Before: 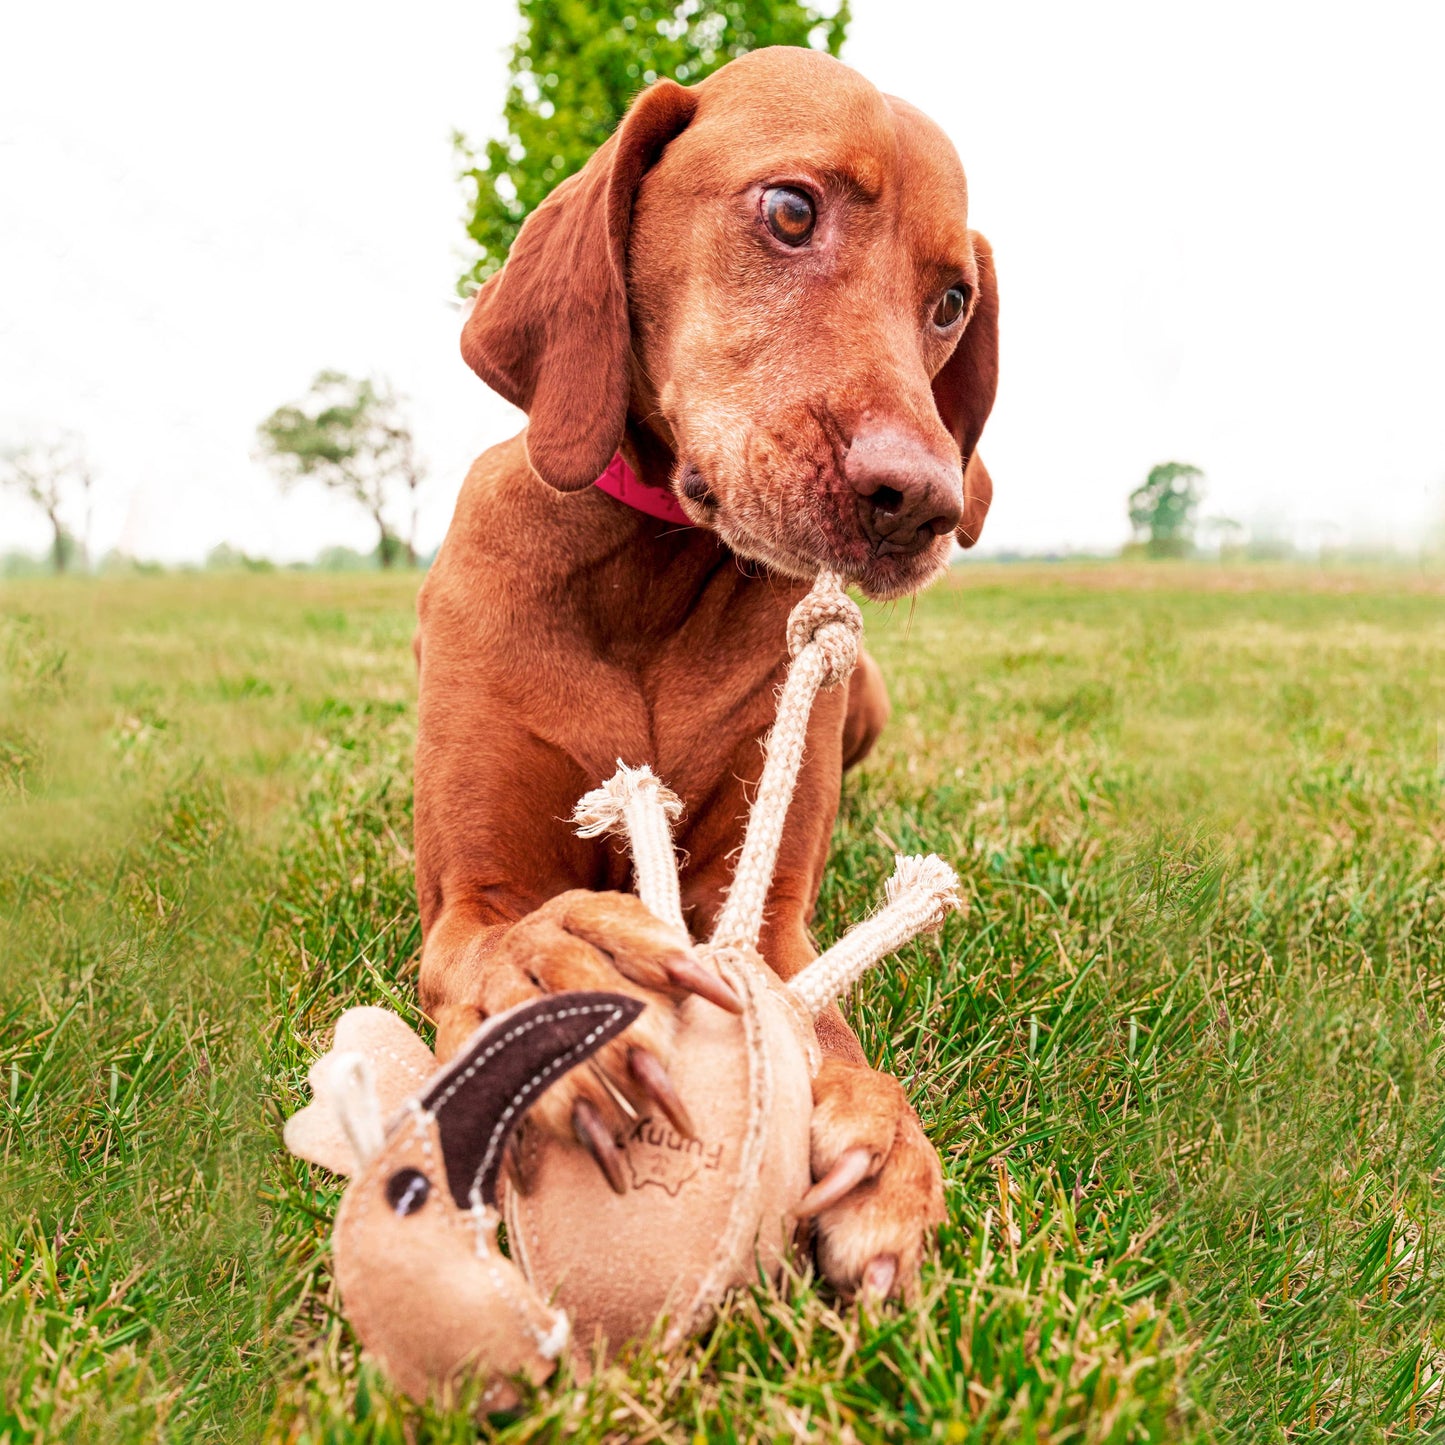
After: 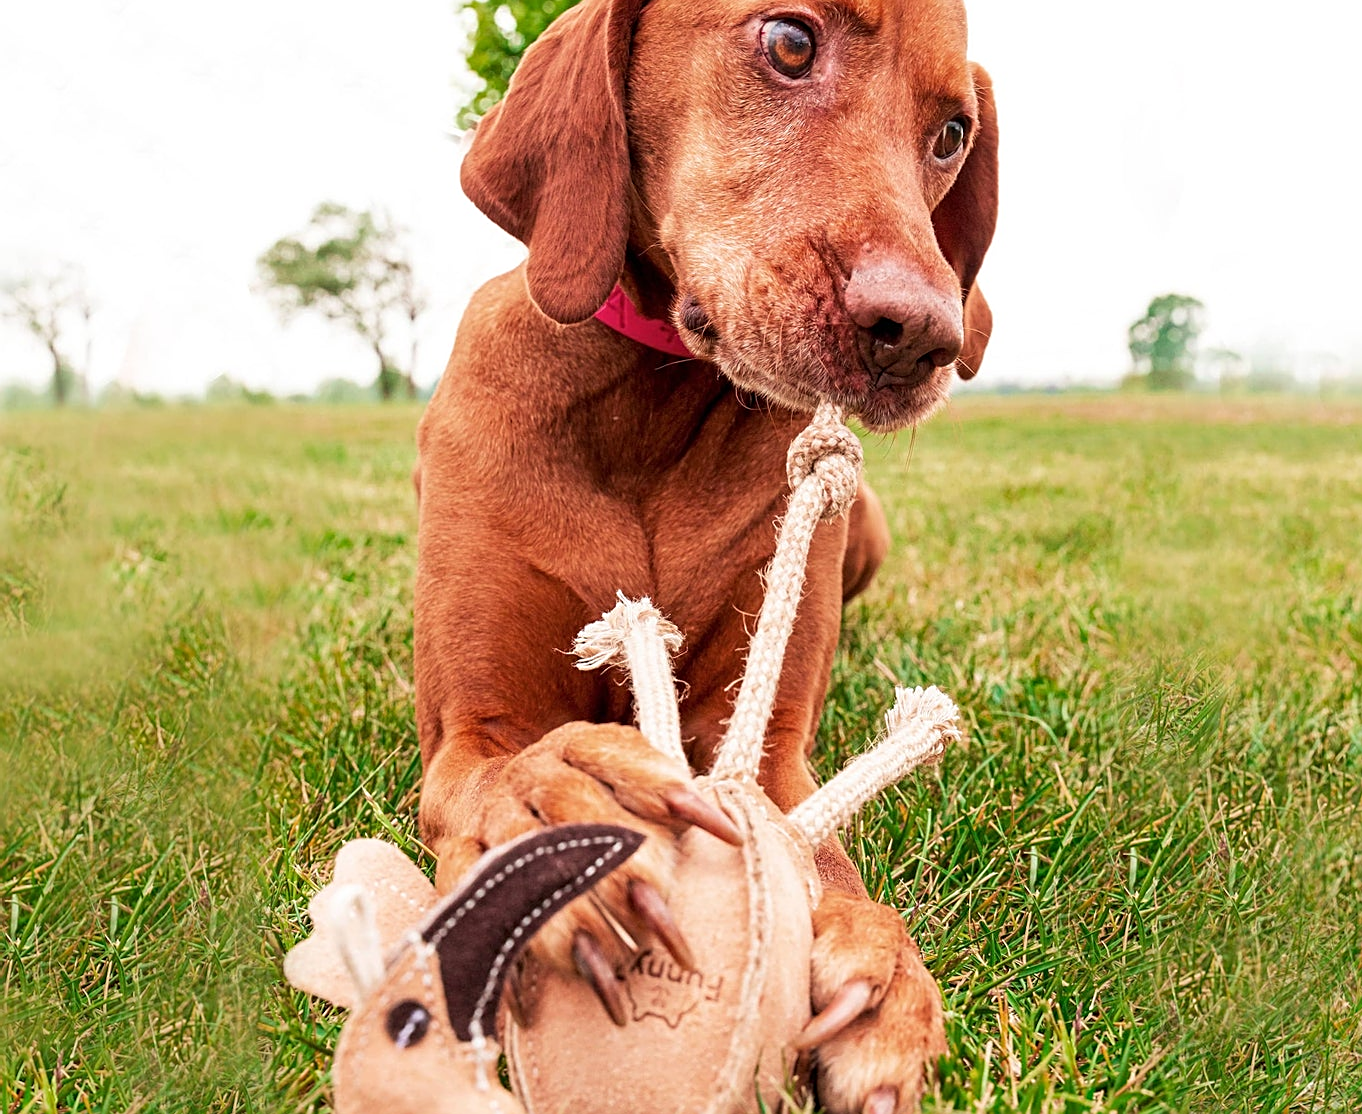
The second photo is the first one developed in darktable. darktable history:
crop and rotate: angle 0.03°, top 11.643%, right 5.651%, bottom 11.189%
sharpen: on, module defaults
